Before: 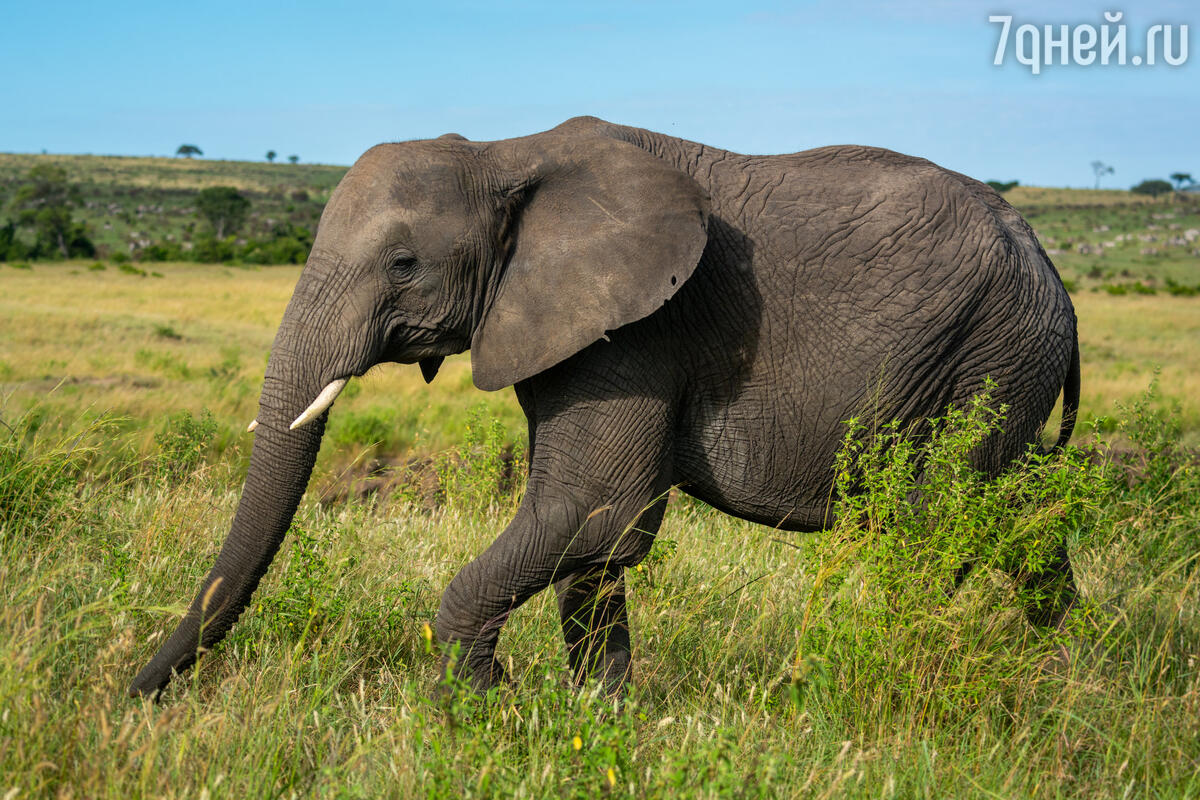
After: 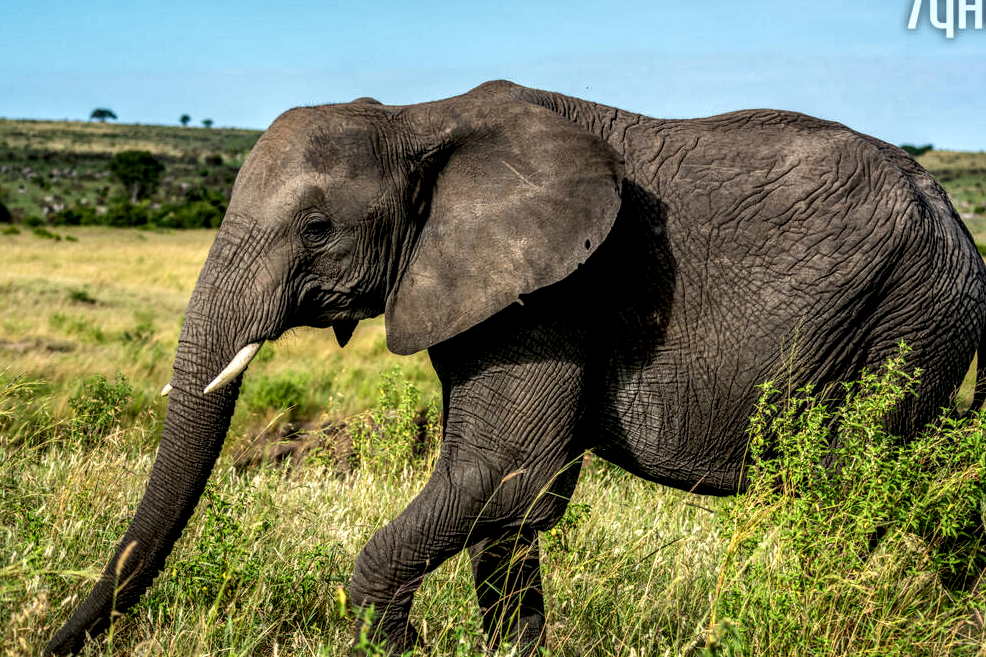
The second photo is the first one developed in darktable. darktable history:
local contrast: highlights 19%, detail 186%
crop and rotate: left 7.196%, top 4.574%, right 10.605%, bottom 13.178%
